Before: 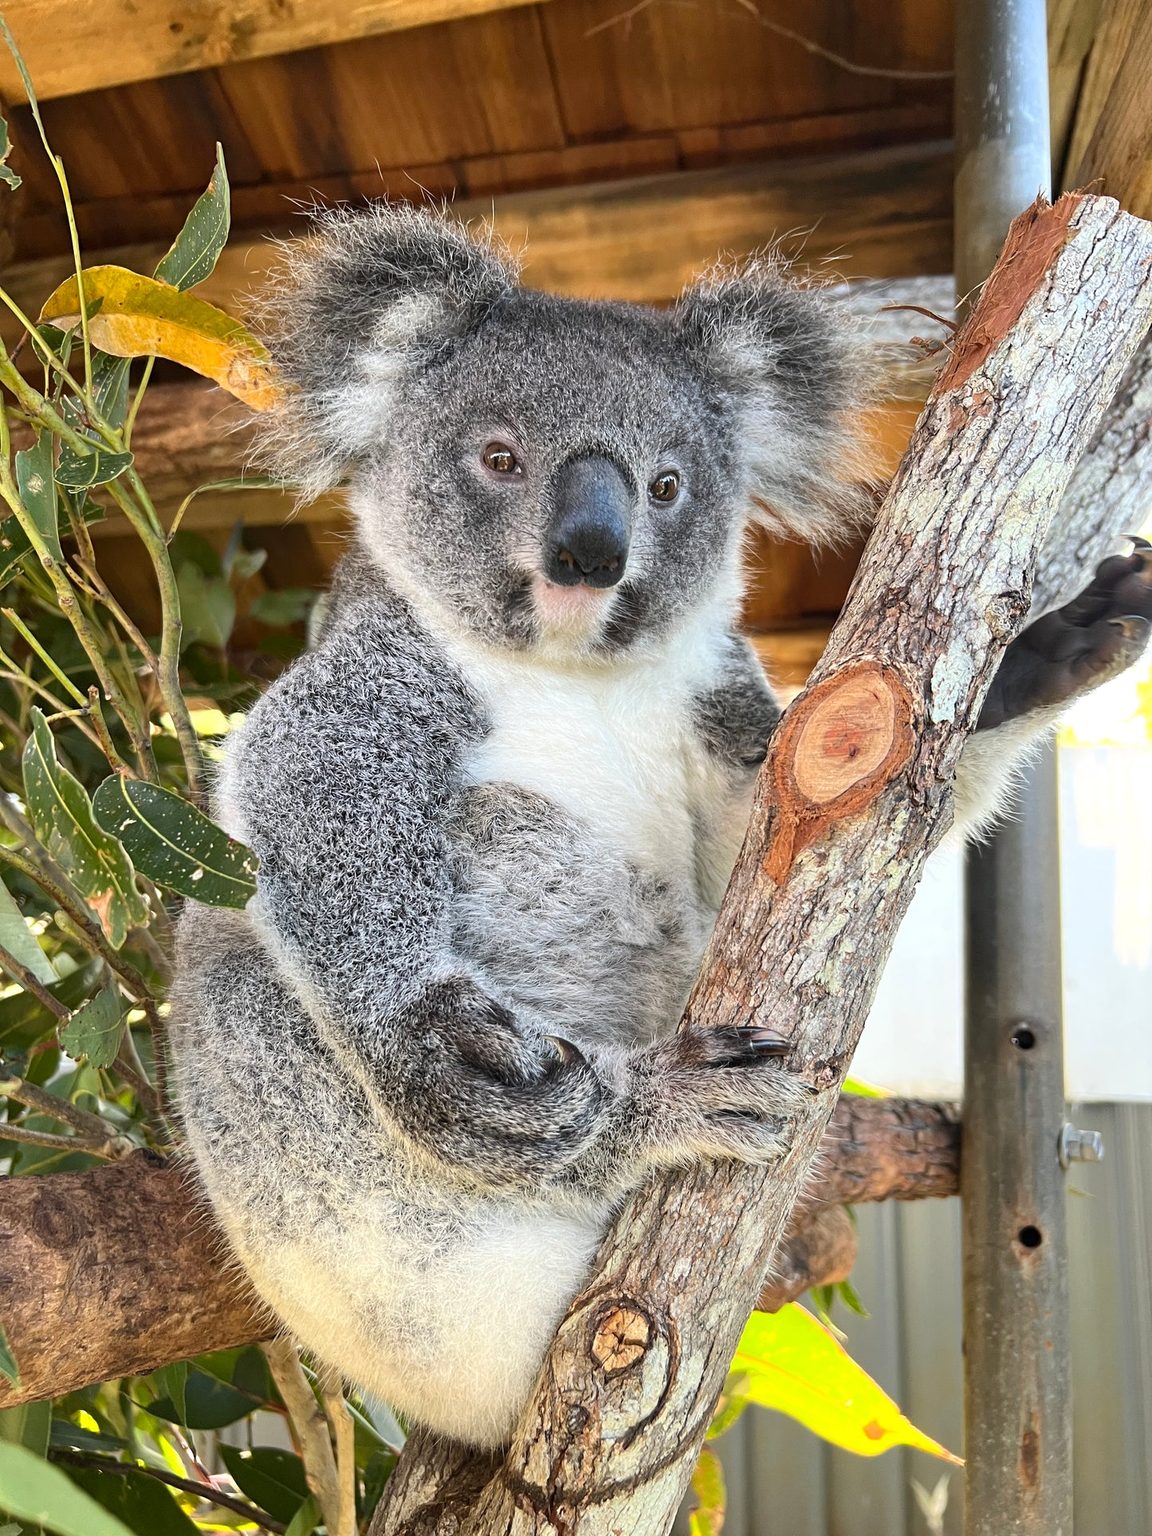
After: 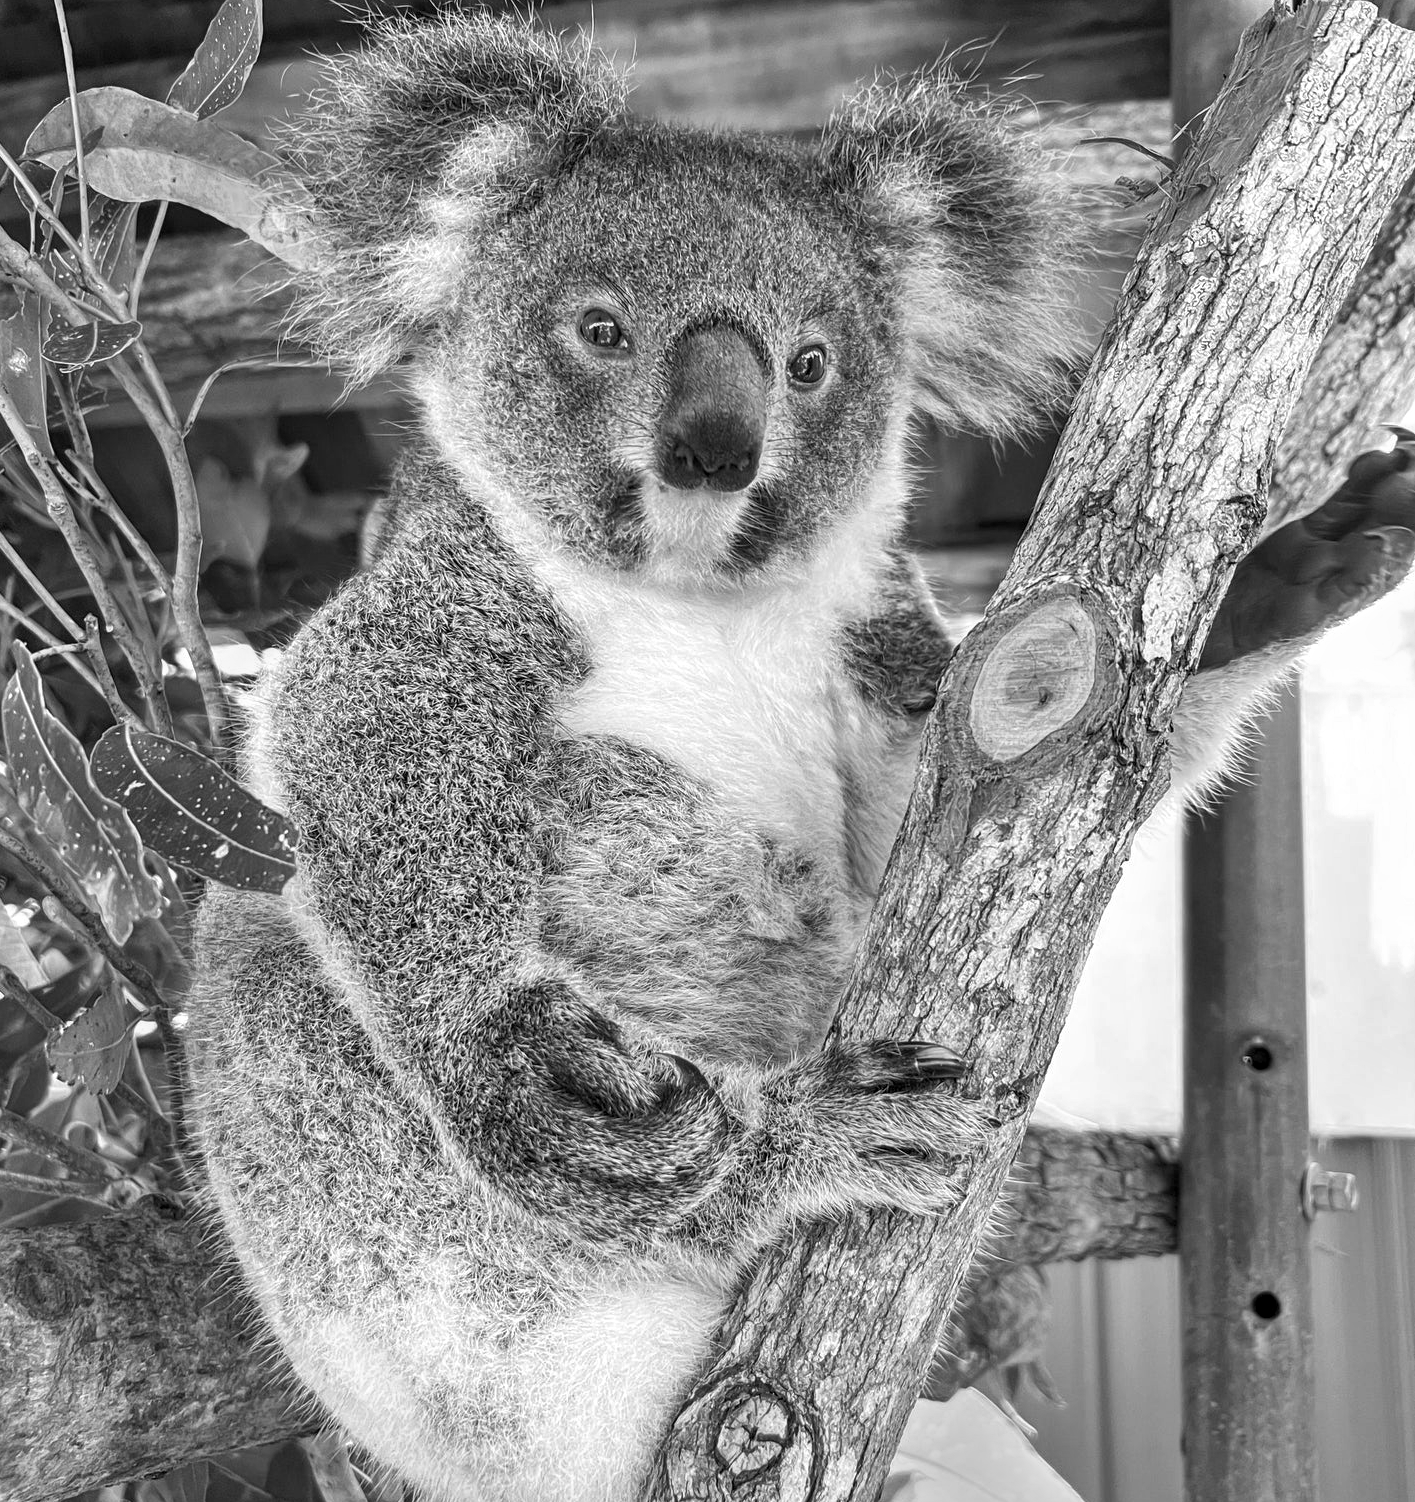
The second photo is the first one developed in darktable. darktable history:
crop and rotate: left 1.814%, top 12.818%, right 0.25%, bottom 9.225%
local contrast: on, module defaults
tone equalizer: -7 EV 0.18 EV, -6 EV 0.12 EV, -5 EV 0.08 EV, -4 EV 0.04 EV, -2 EV -0.02 EV, -1 EV -0.04 EV, +0 EV -0.06 EV, luminance estimator HSV value / RGB max
shadows and highlights: shadows 12, white point adjustment 1.2, soften with gaussian
monochrome: a 16.06, b 15.48, size 1
